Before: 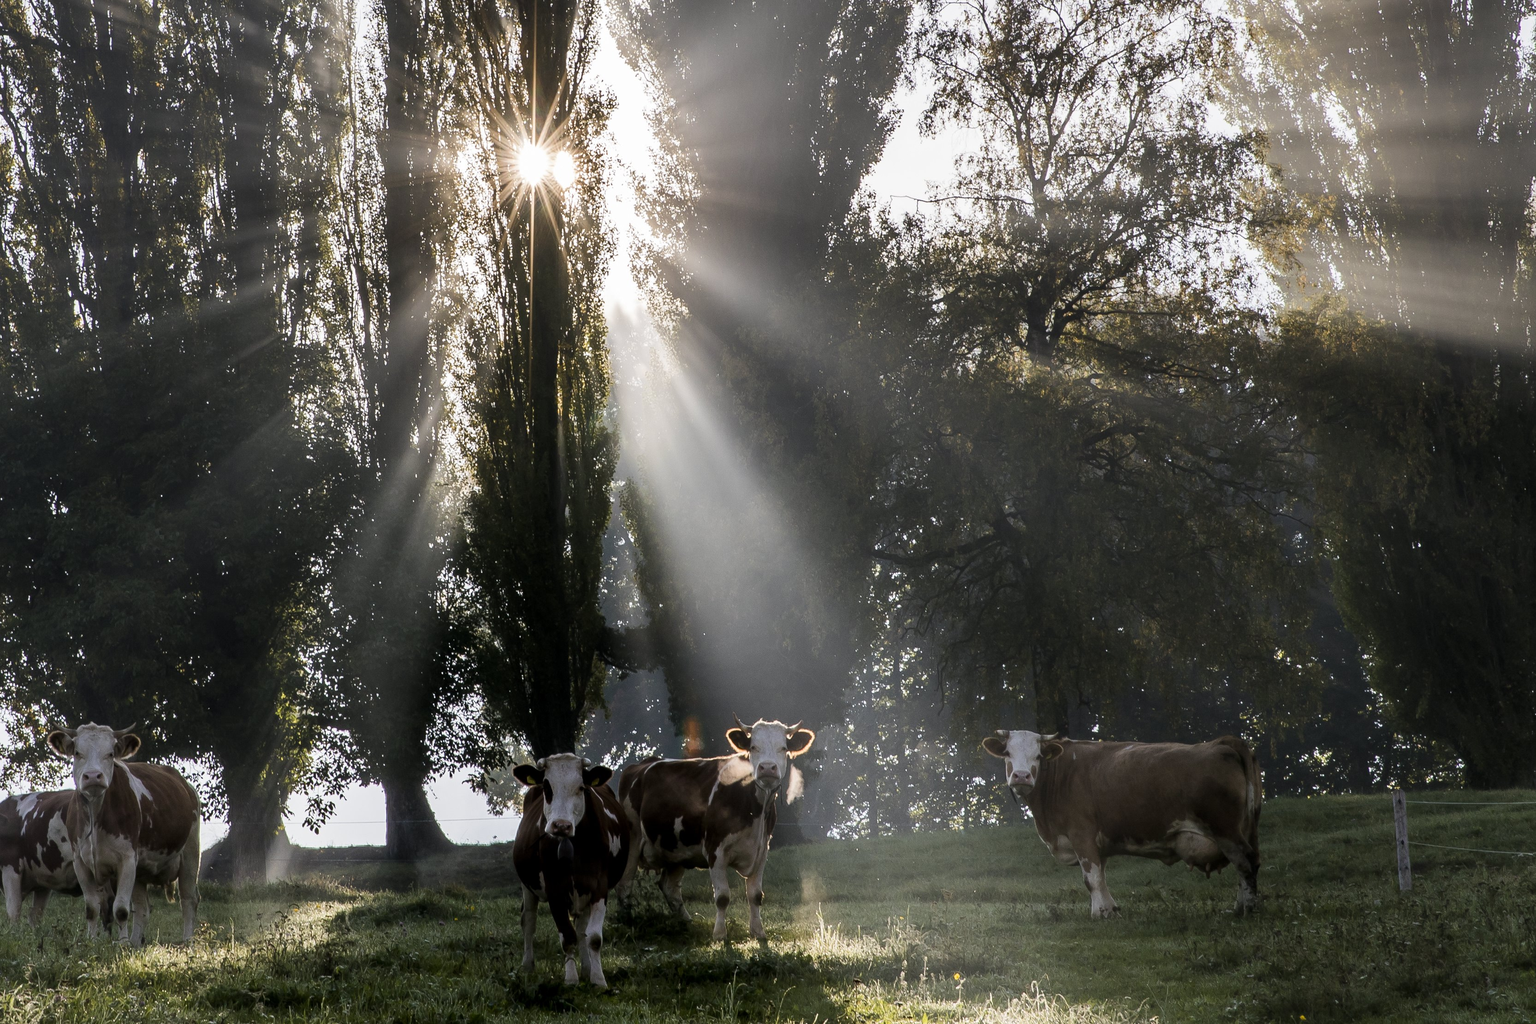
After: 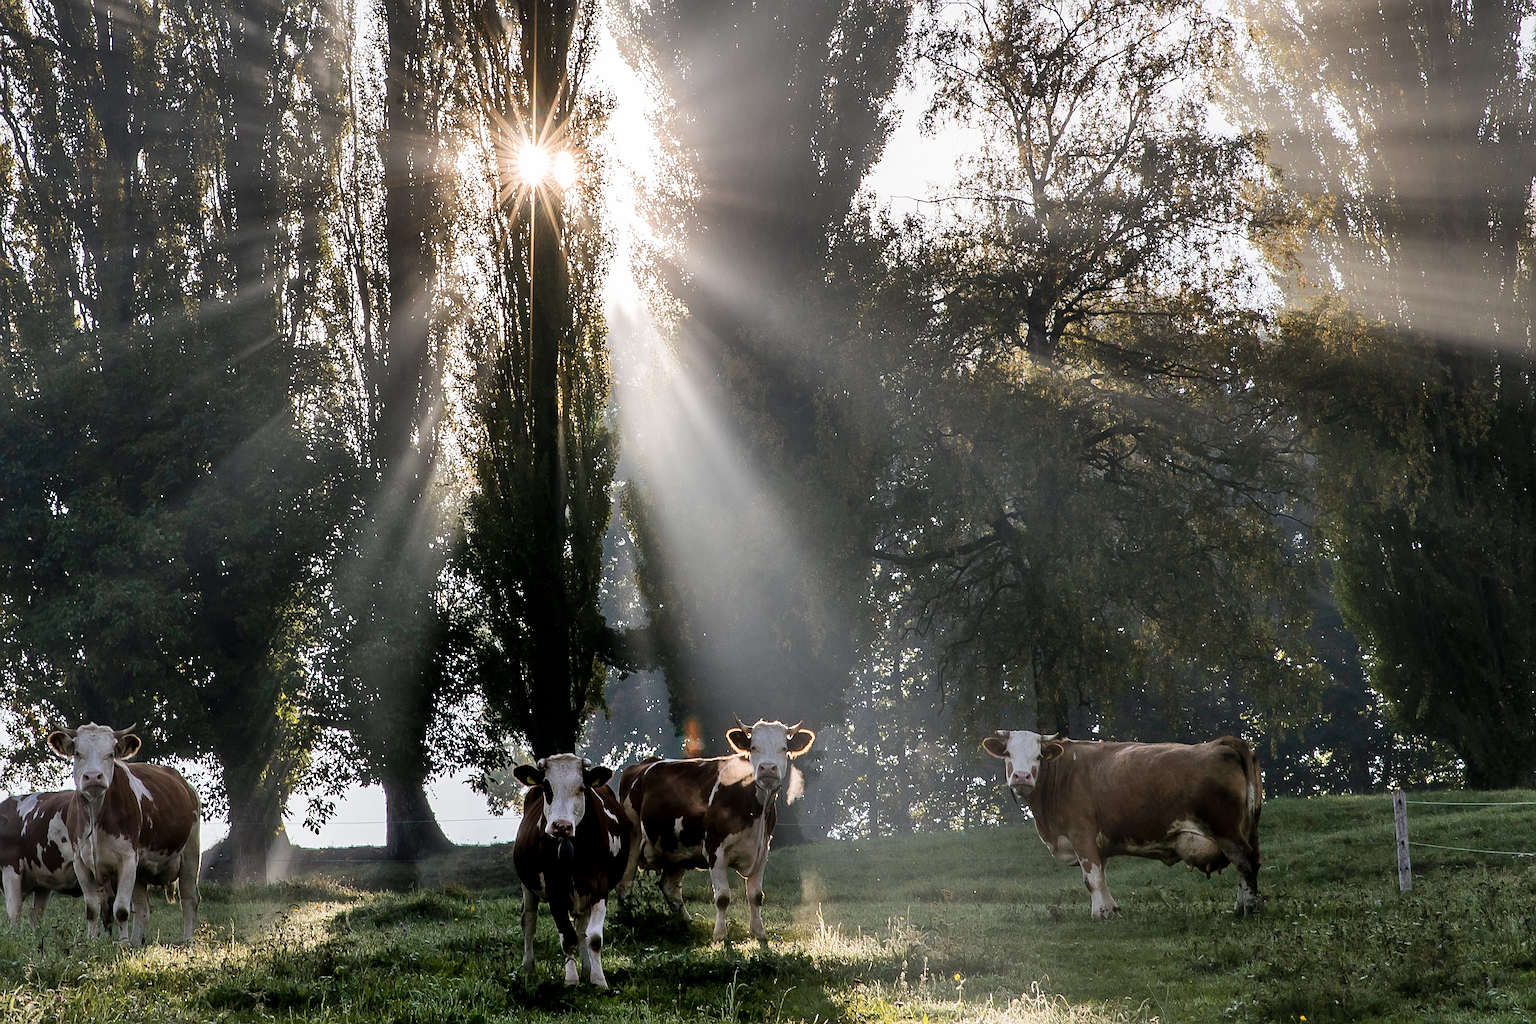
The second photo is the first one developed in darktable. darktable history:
shadows and highlights: highlights 69.7, soften with gaussian
sharpen: on, module defaults
